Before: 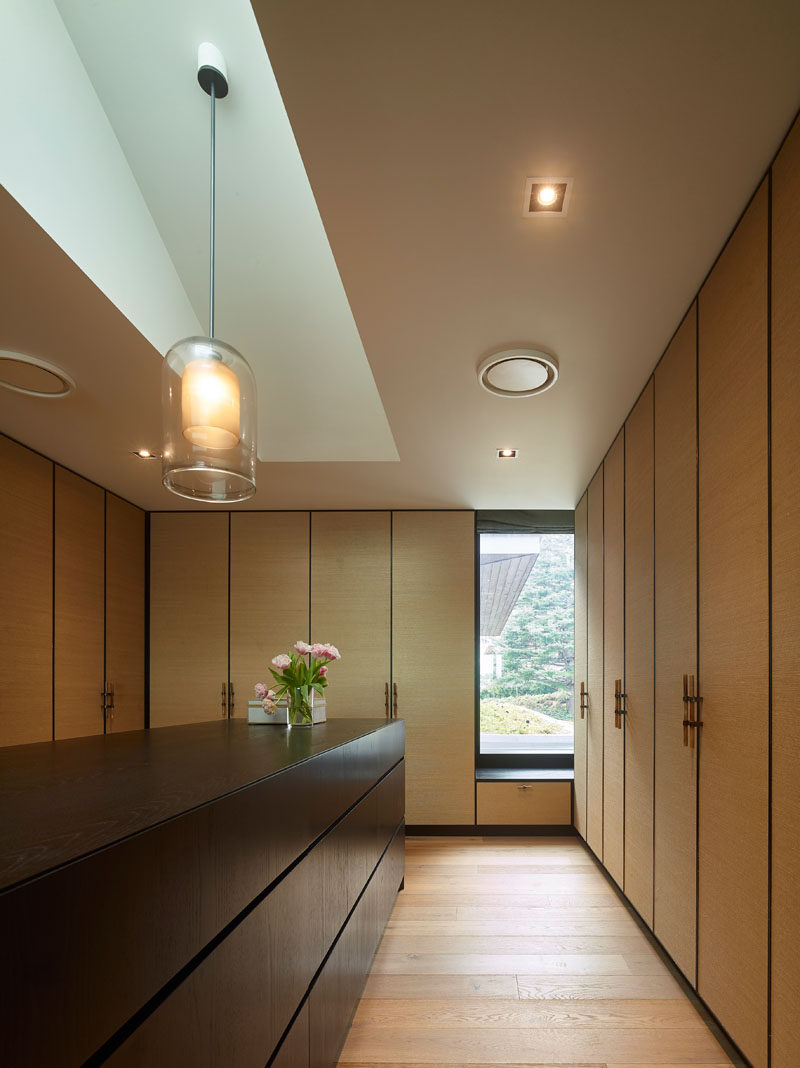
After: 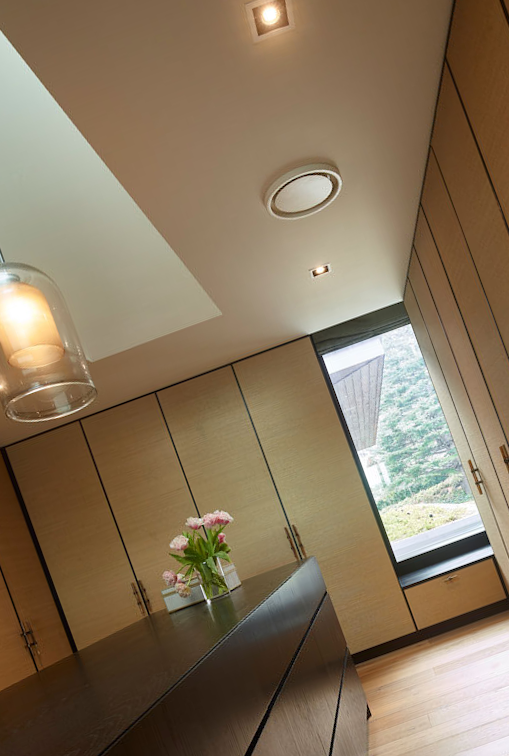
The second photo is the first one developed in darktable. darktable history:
crop and rotate: angle 19.93°, left 6.974%, right 4.231%, bottom 1.161%
